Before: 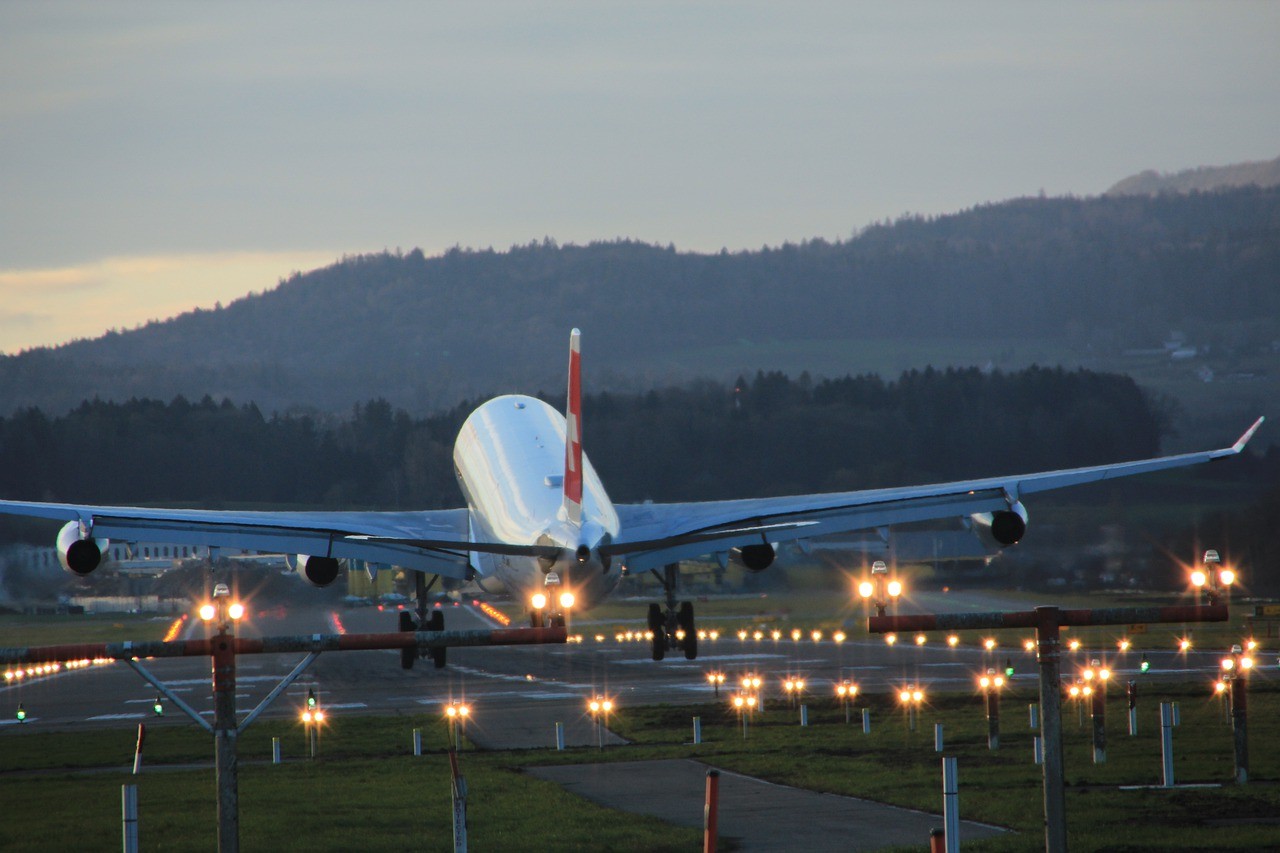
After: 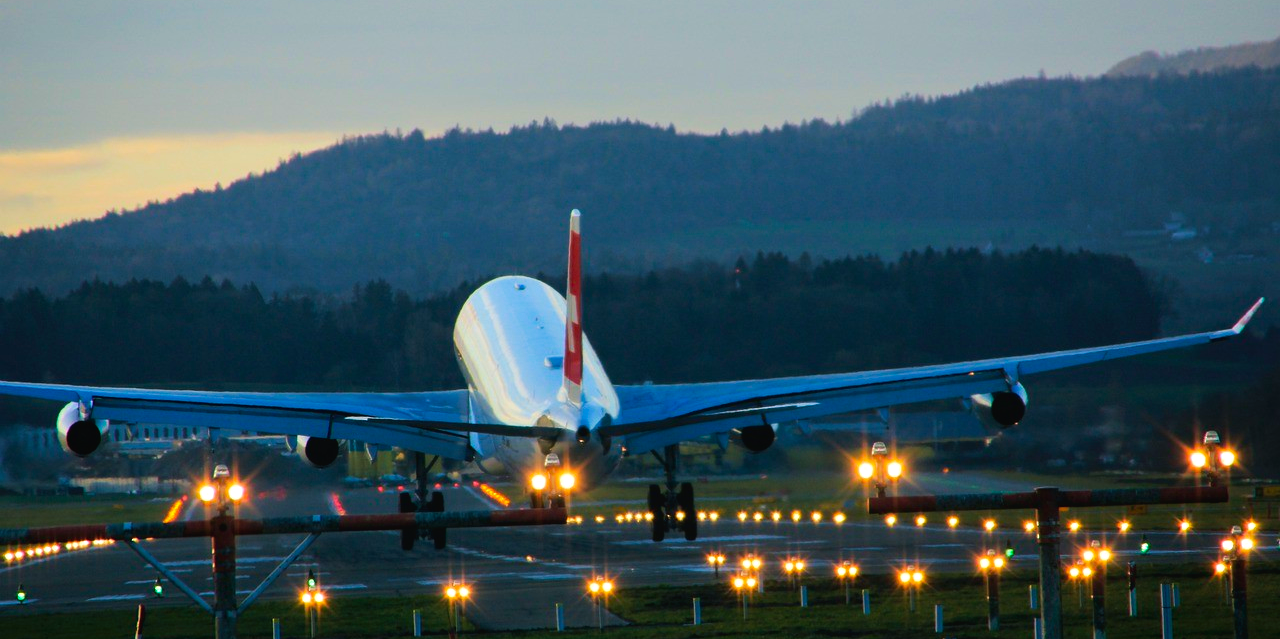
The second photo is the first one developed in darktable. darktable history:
tone curve: curves: ch0 [(0, 0) (0.003, 0.019) (0.011, 0.019) (0.025, 0.022) (0.044, 0.026) (0.069, 0.032) (0.1, 0.052) (0.136, 0.081) (0.177, 0.123) (0.224, 0.17) (0.277, 0.219) (0.335, 0.276) (0.399, 0.344) (0.468, 0.421) (0.543, 0.508) (0.623, 0.604) (0.709, 0.705) (0.801, 0.797) (0.898, 0.894) (1, 1)], preserve colors none
velvia: on, module defaults
color balance rgb: shadows lift › chroma 2.705%, shadows lift › hue 192.96°, linear chroma grading › global chroma 14.516%, perceptual saturation grading › global saturation 19.683%
crop: top 13.963%, bottom 11.043%
contrast equalizer: y [[0.601, 0.6, 0.598, 0.598, 0.6, 0.601], [0.5 ×6], [0.5 ×6], [0 ×6], [0 ×6]], mix 0.131
